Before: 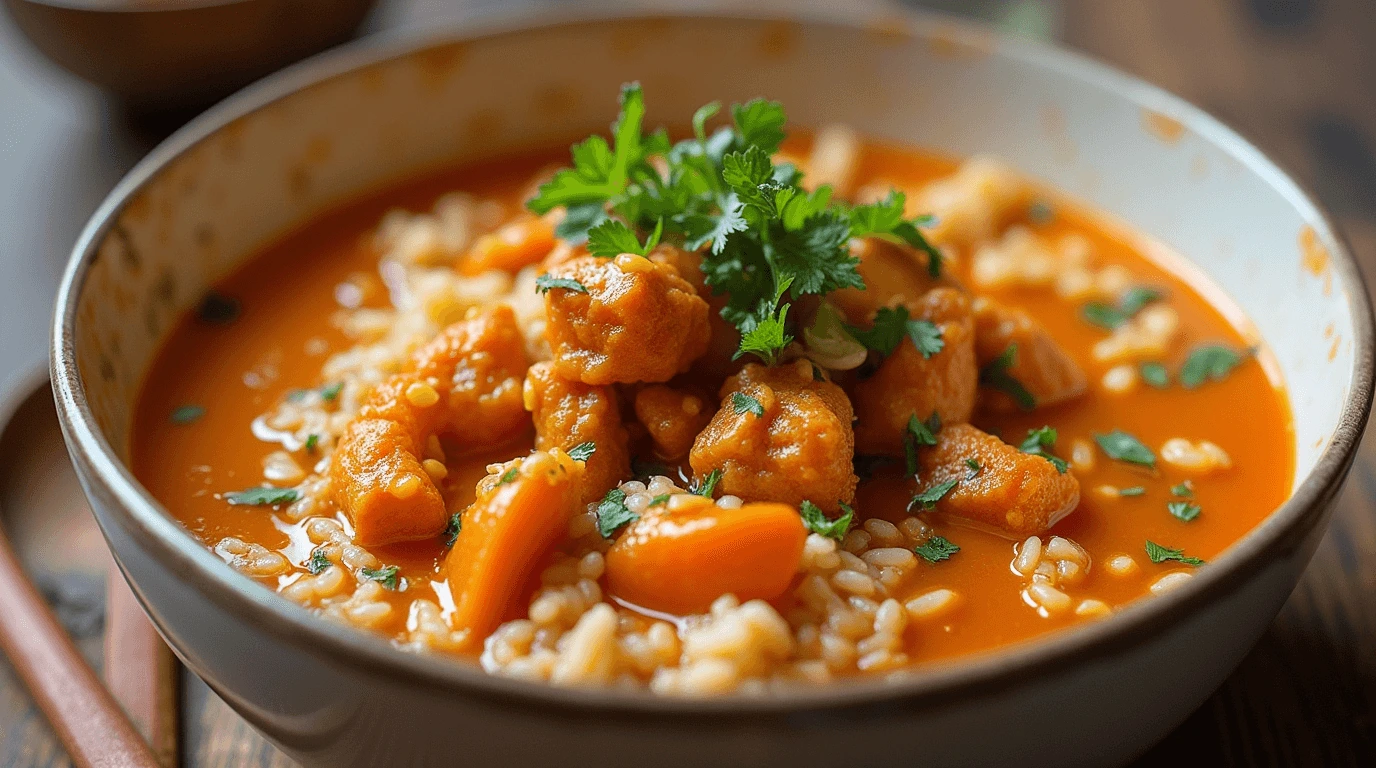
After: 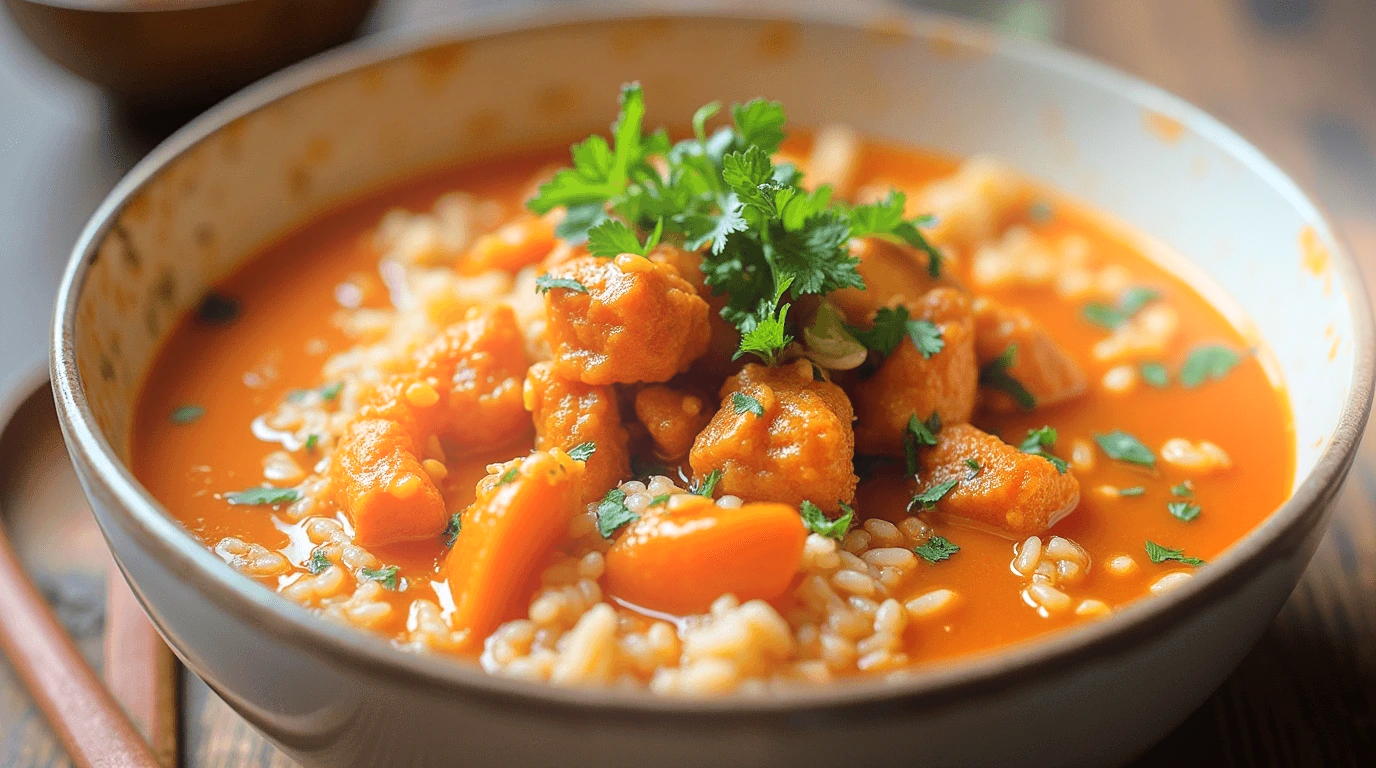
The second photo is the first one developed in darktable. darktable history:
tone equalizer: -8 EV 0.001 EV, -7 EV -0.004 EV, -6 EV 0.009 EV, -5 EV 0.032 EV, -4 EV 0.276 EV, -3 EV 0.644 EV, -2 EV 0.584 EV, -1 EV 0.187 EV, +0 EV 0.024 EV
bloom: on, module defaults
